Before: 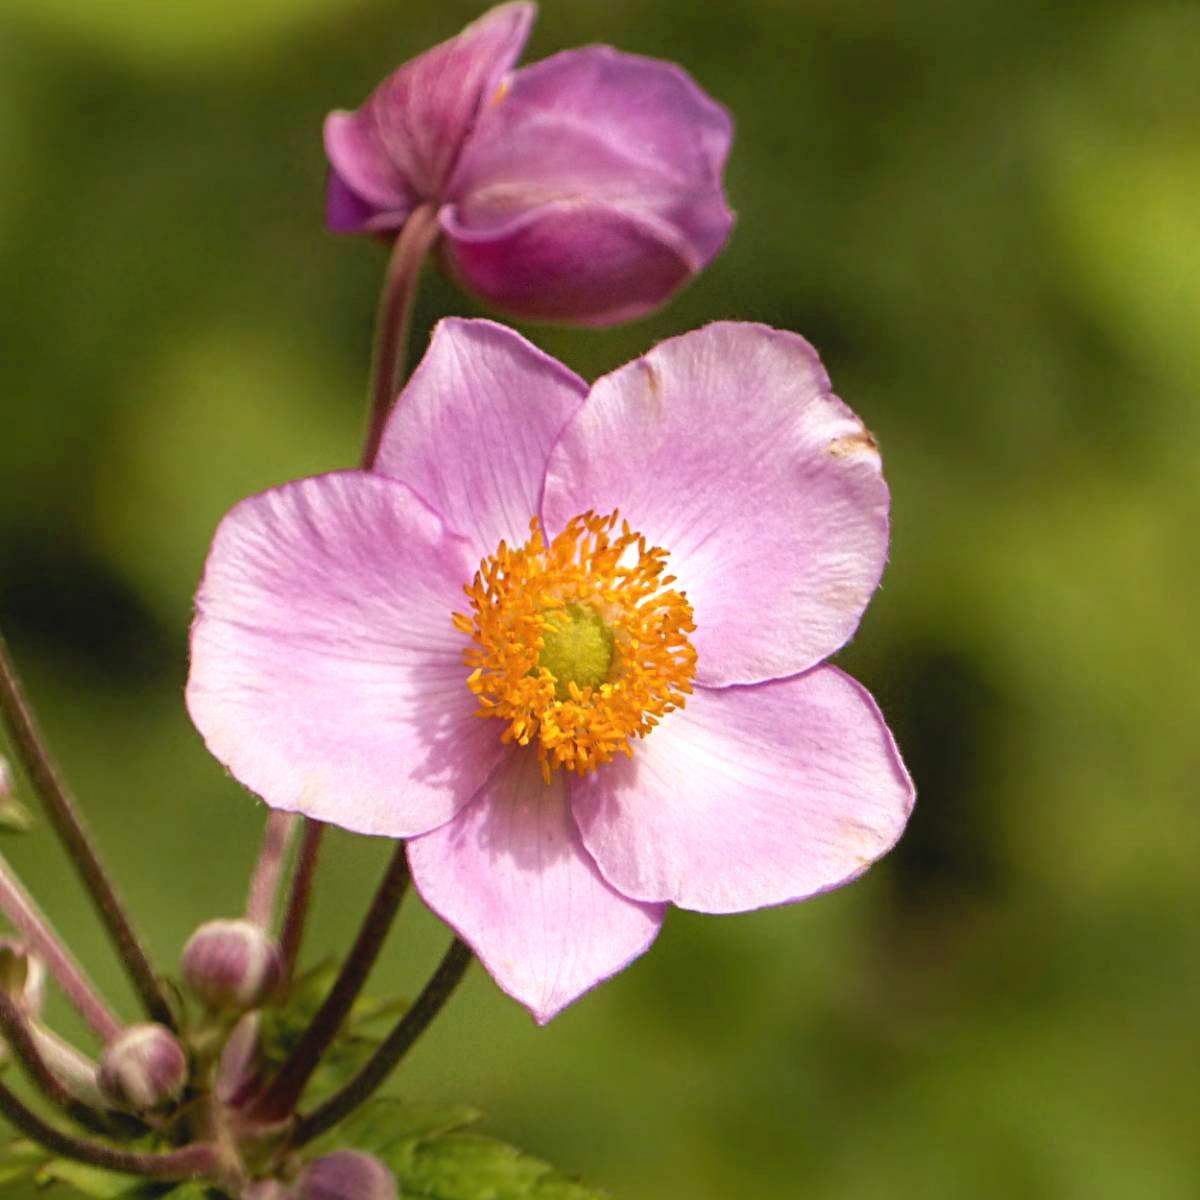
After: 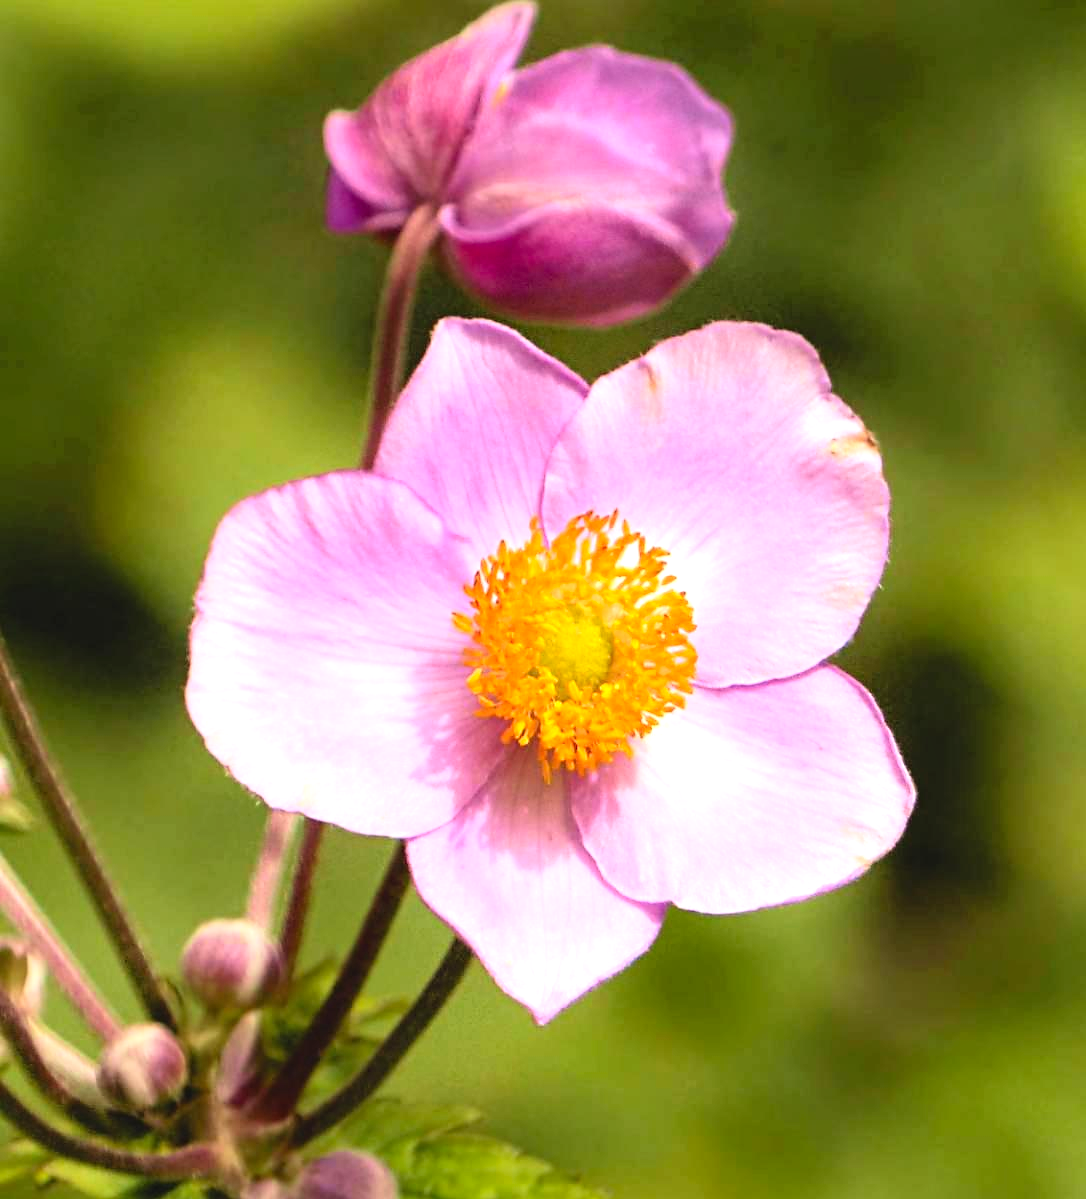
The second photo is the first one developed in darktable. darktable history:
tone equalizer: -8 EV -0.445 EV, -7 EV -0.359 EV, -6 EV -0.328 EV, -5 EV -0.252 EV, -3 EV 0.255 EV, -2 EV 0.358 EV, -1 EV 0.368 EV, +0 EV 0.425 EV
contrast brightness saturation: contrast 0.201, brightness 0.163, saturation 0.216
crop: right 9.491%, bottom 0.046%
sharpen: radius 1.034, threshold 1.018
